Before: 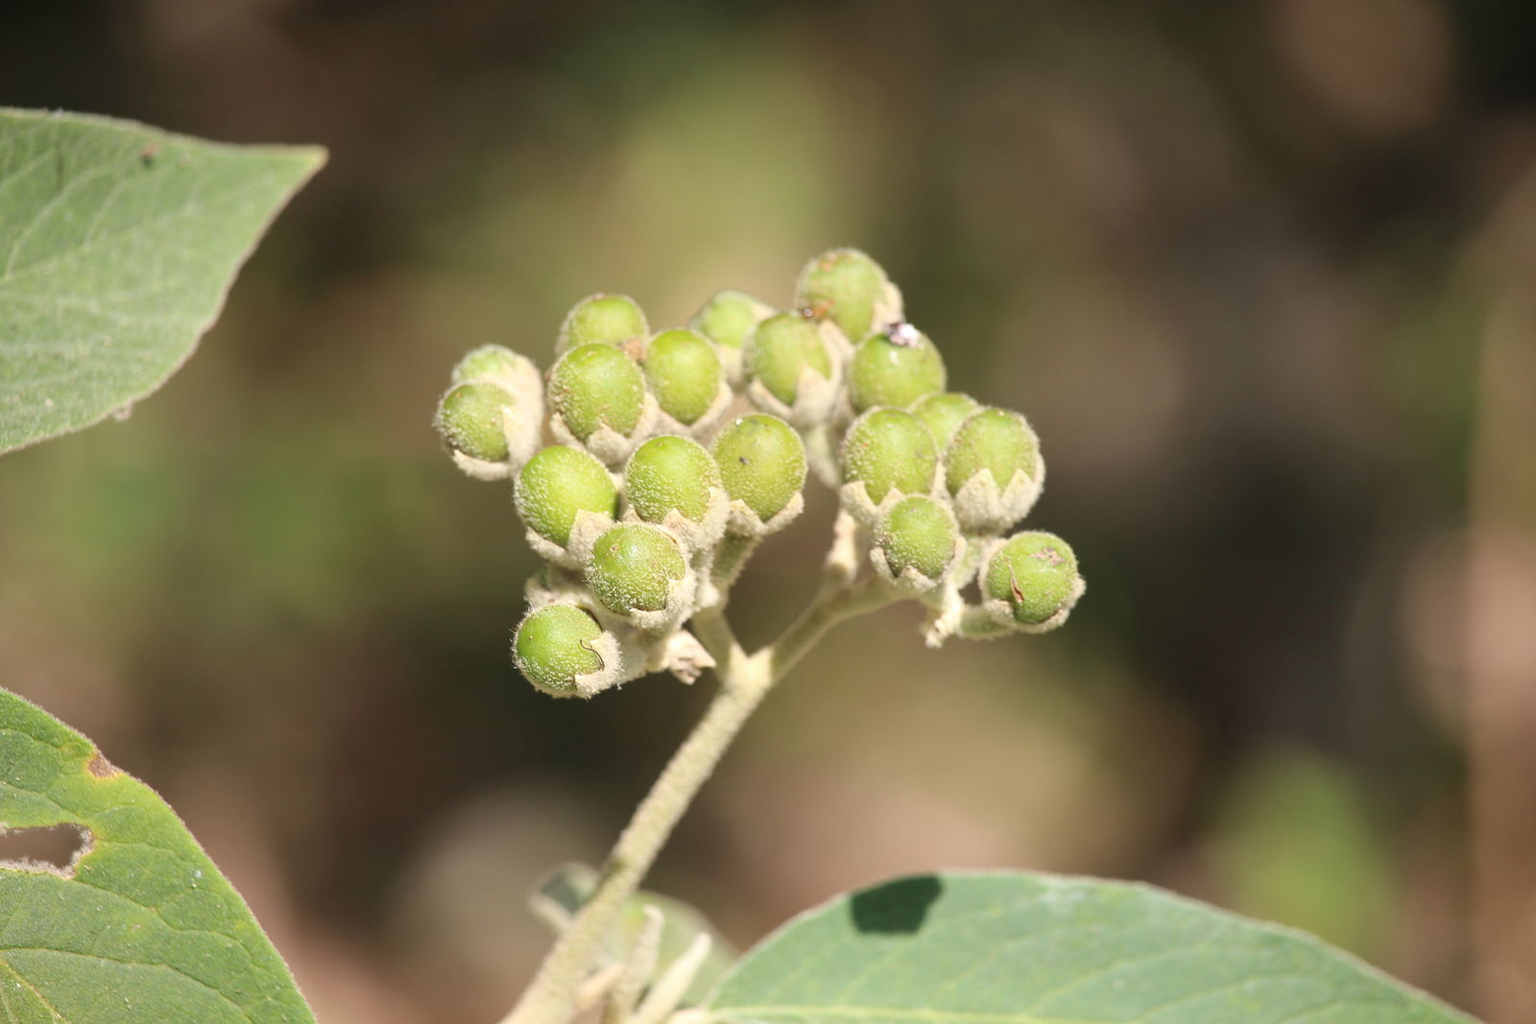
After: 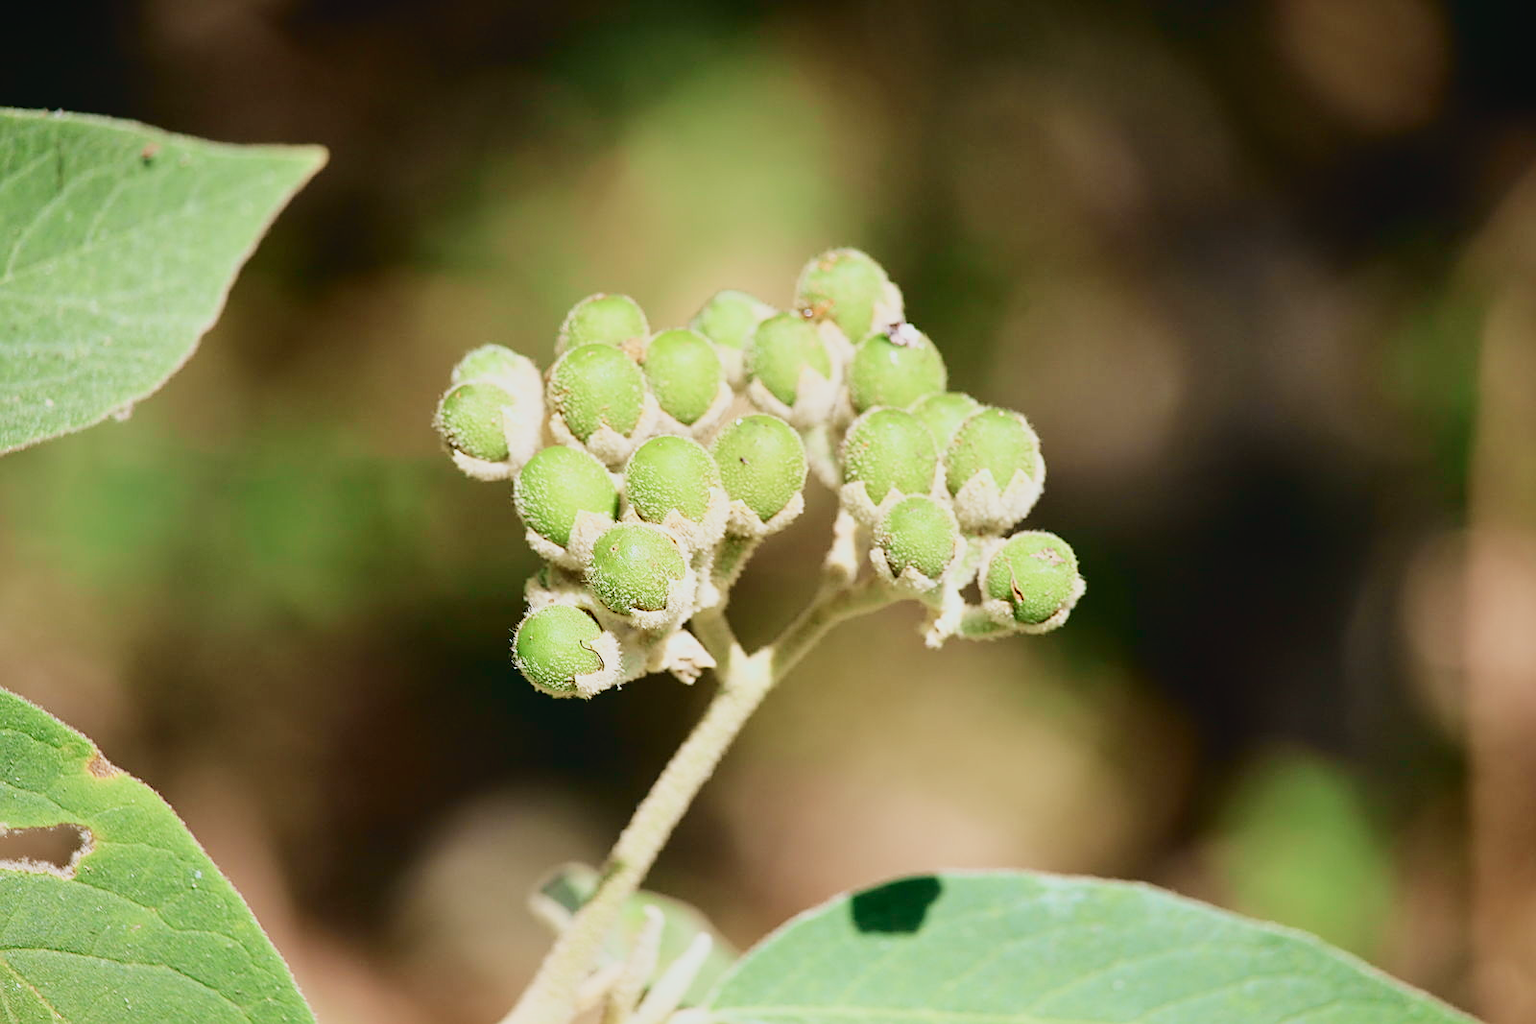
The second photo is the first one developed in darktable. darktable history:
filmic rgb: black relative exposure -16 EV, white relative exposure 5.31 EV, hardness 5.9, contrast 1.25, preserve chrominance no, color science v5 (2021)
tone curve: curves: ch0 [(0, 0.029) (0.099, 0.082) (0.264, 0.253) (0.447, 0.481) (0.678, 0.721) (0.828, 0.857) (0.992, 0.94)]; ch1 [(0, 0) (0.311, 0.266) (0.411, 0.374) (0.481, 0.458) (0.501, 0.499) (0.514, 0.512) (0.575, 0.577) (0.643, 0.648) (0.682, 0.674) (0.802, 0.812) (1, 1)]; ch2 [(0, 0) (0.259, 0.207) (0.323, 0.311) (0.376, 0.353) (0.463, 0.456) (0.498, 0.498) (0.524, 0.512) (0.574, 0.582) (0.648, 0.653) (0.768, 0.728) (1, 1)], color space Lab, independent channels, preserve colors none
sharpen: on, module defaults
